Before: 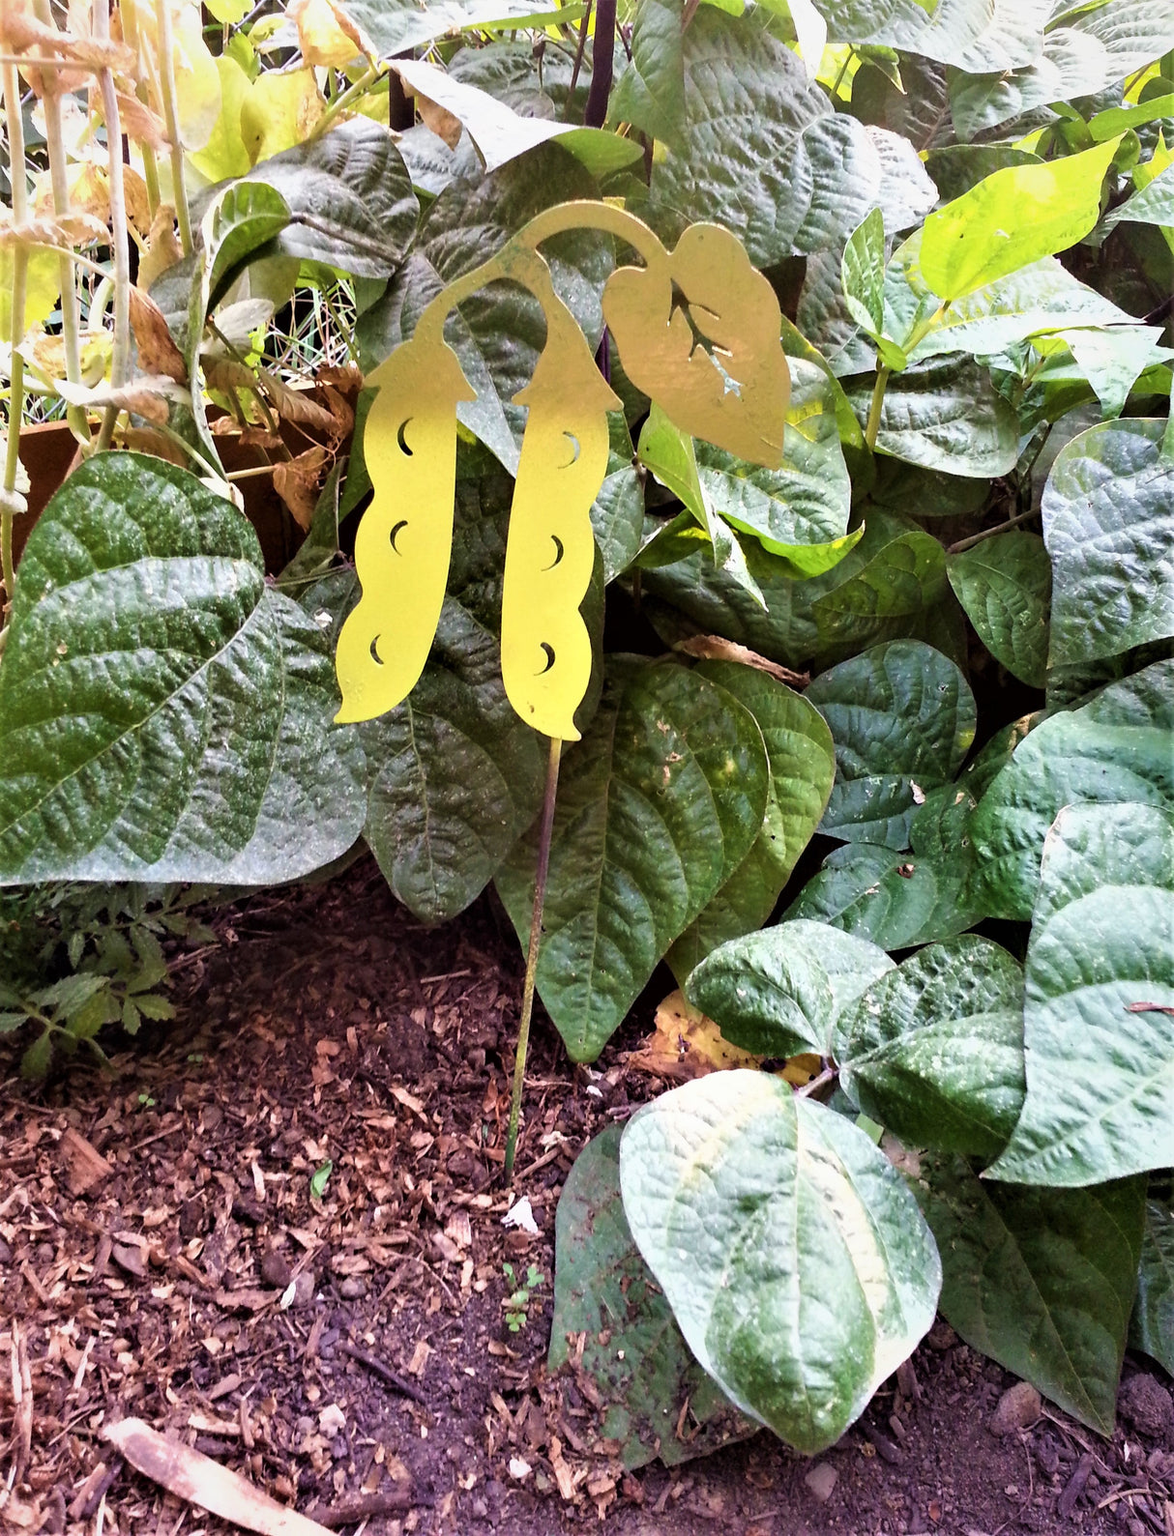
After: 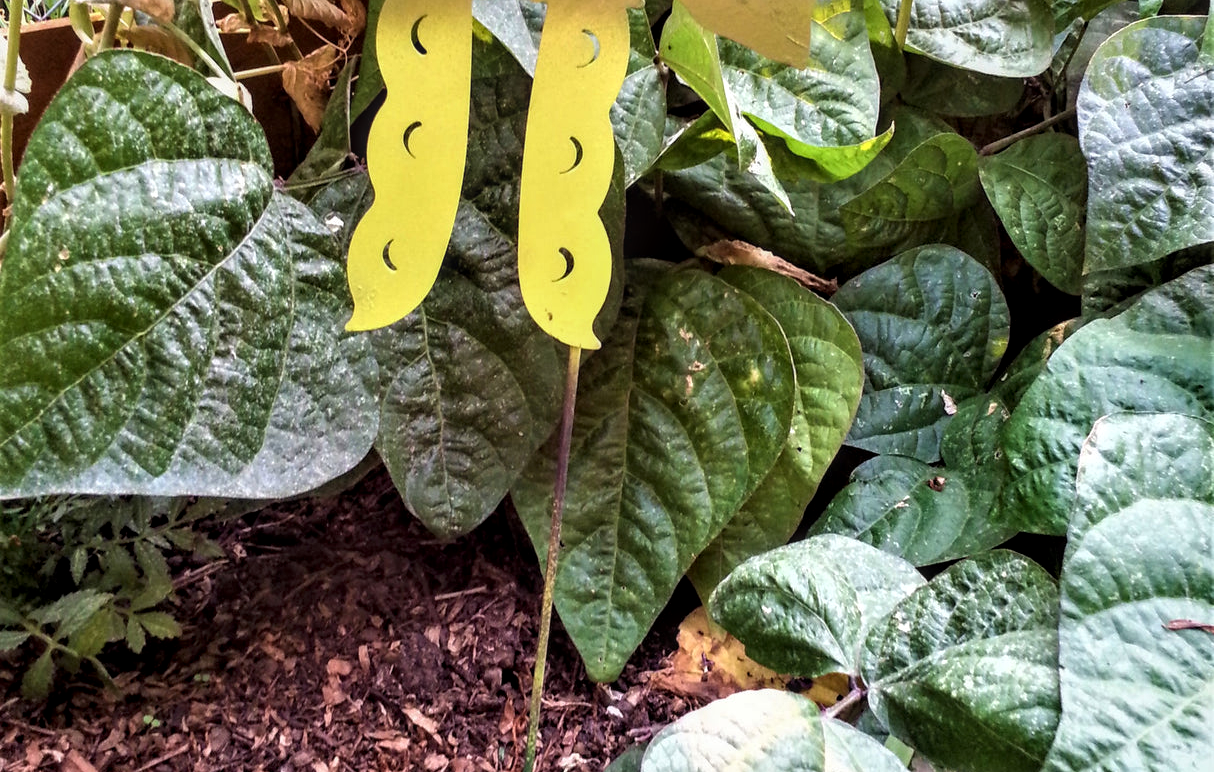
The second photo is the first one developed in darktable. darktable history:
tone equalizer: edges refinement/feathering 500, mask exposure compensation -1.57 EV, preserve details no
base curve: curves: ch0 [(0, 0) (0.472, 0.455) (1, 1)], preserve colors none
local contrast: detail 130%
crop and rotate: top 26.292%, bottom 25.113%
